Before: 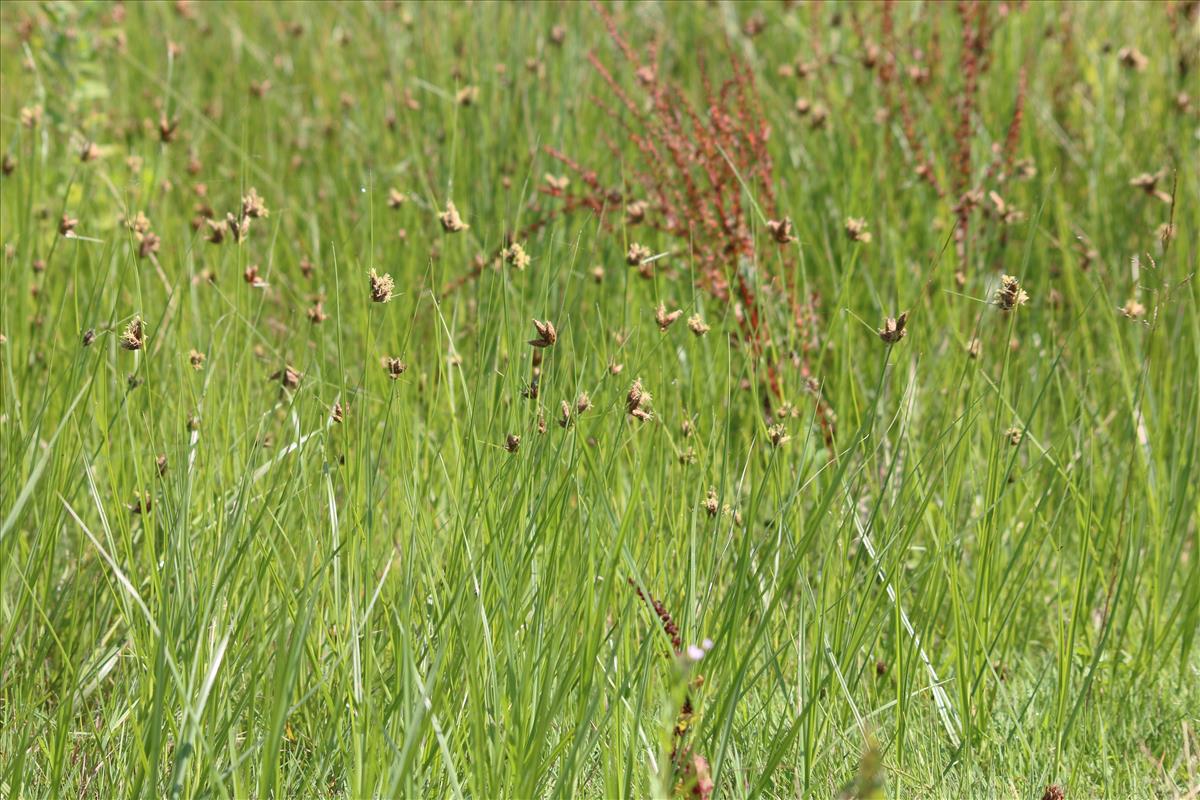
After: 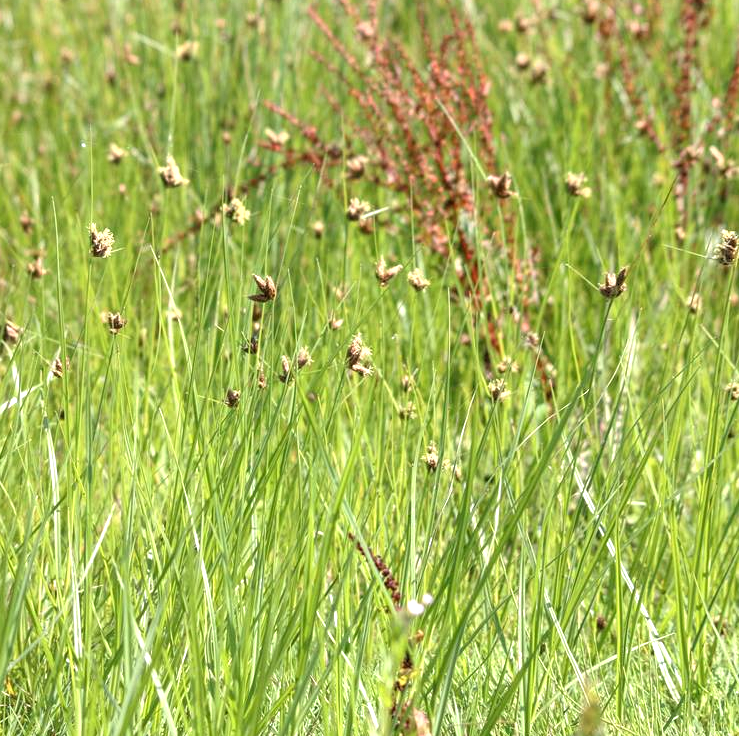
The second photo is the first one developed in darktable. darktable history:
exposure: exposure -0.335 EV, compensate exposure bias true, compensate highlight preservation false
local contrast: on, module defaults
crop and rotate: left 23.409%, top 5.634%, right 14.935%, bottom 2.349%
tone equalizer: -8 EV -1.11 EV, -7 EV -1.04 EV, -6 EV -0.887 EV, -5 EV -0.563 EV, -3 EV 0.558 EV, -2 EV 0.874 EV, -1 EV 1.01 EV, +0 EV 1.07 EV
